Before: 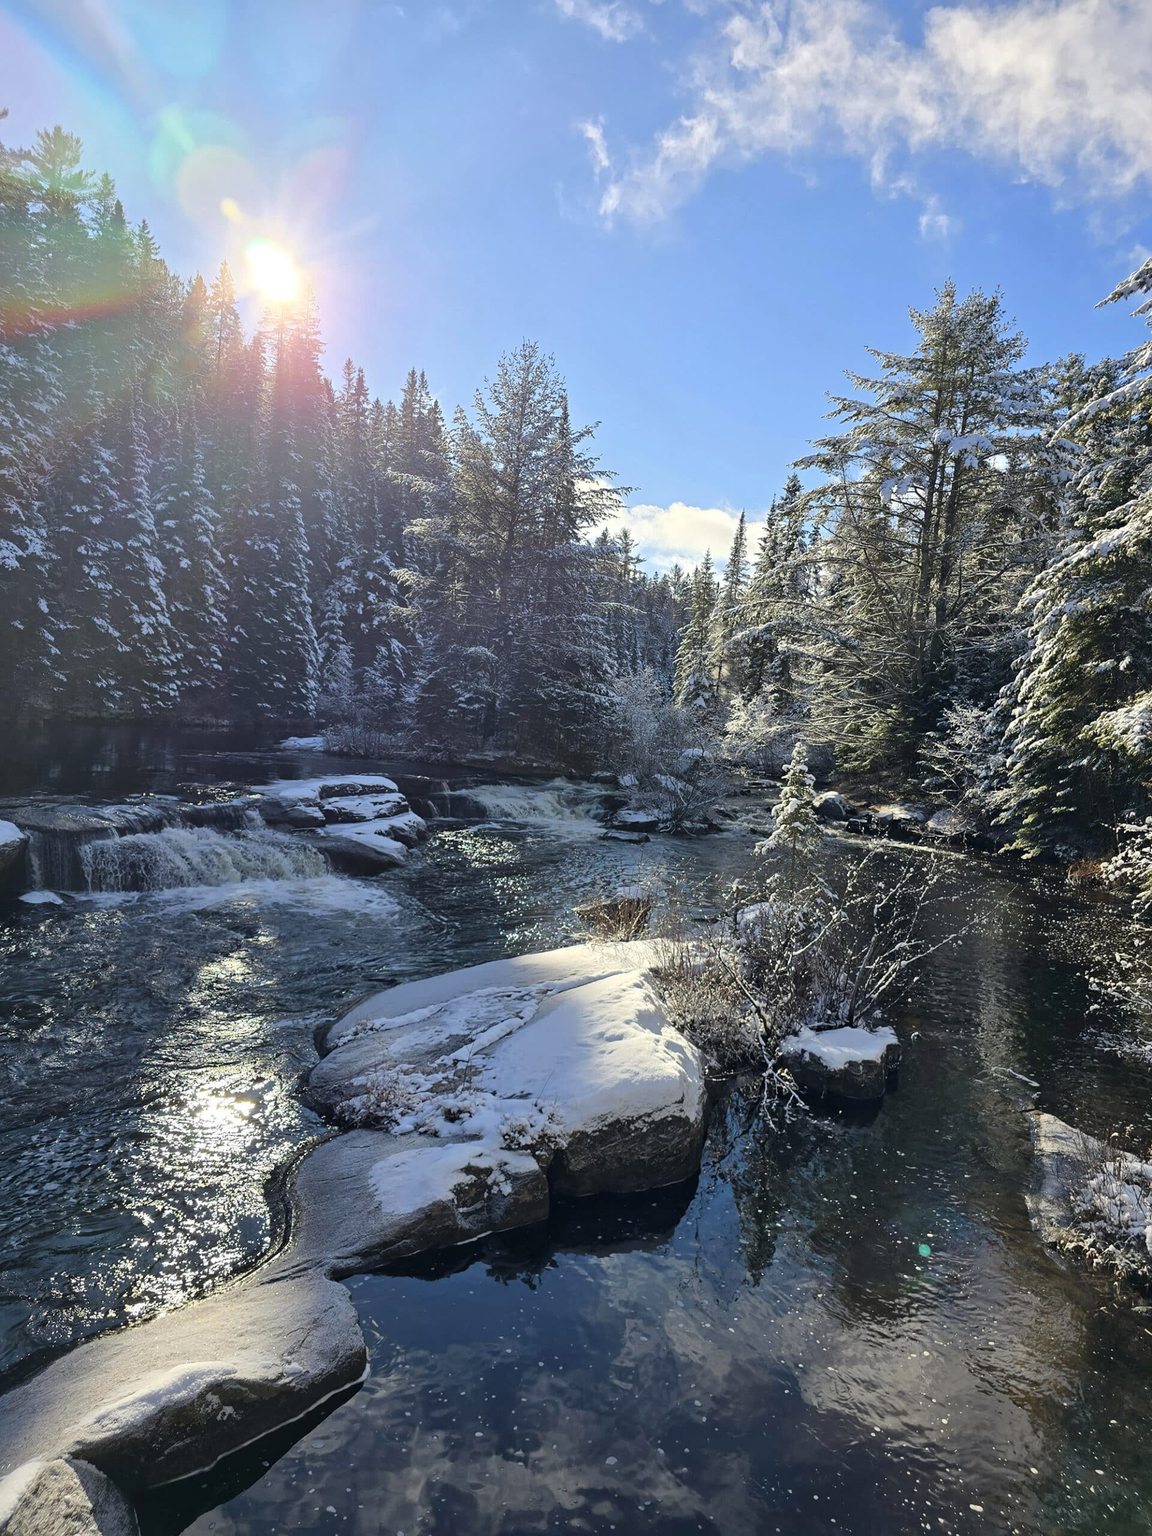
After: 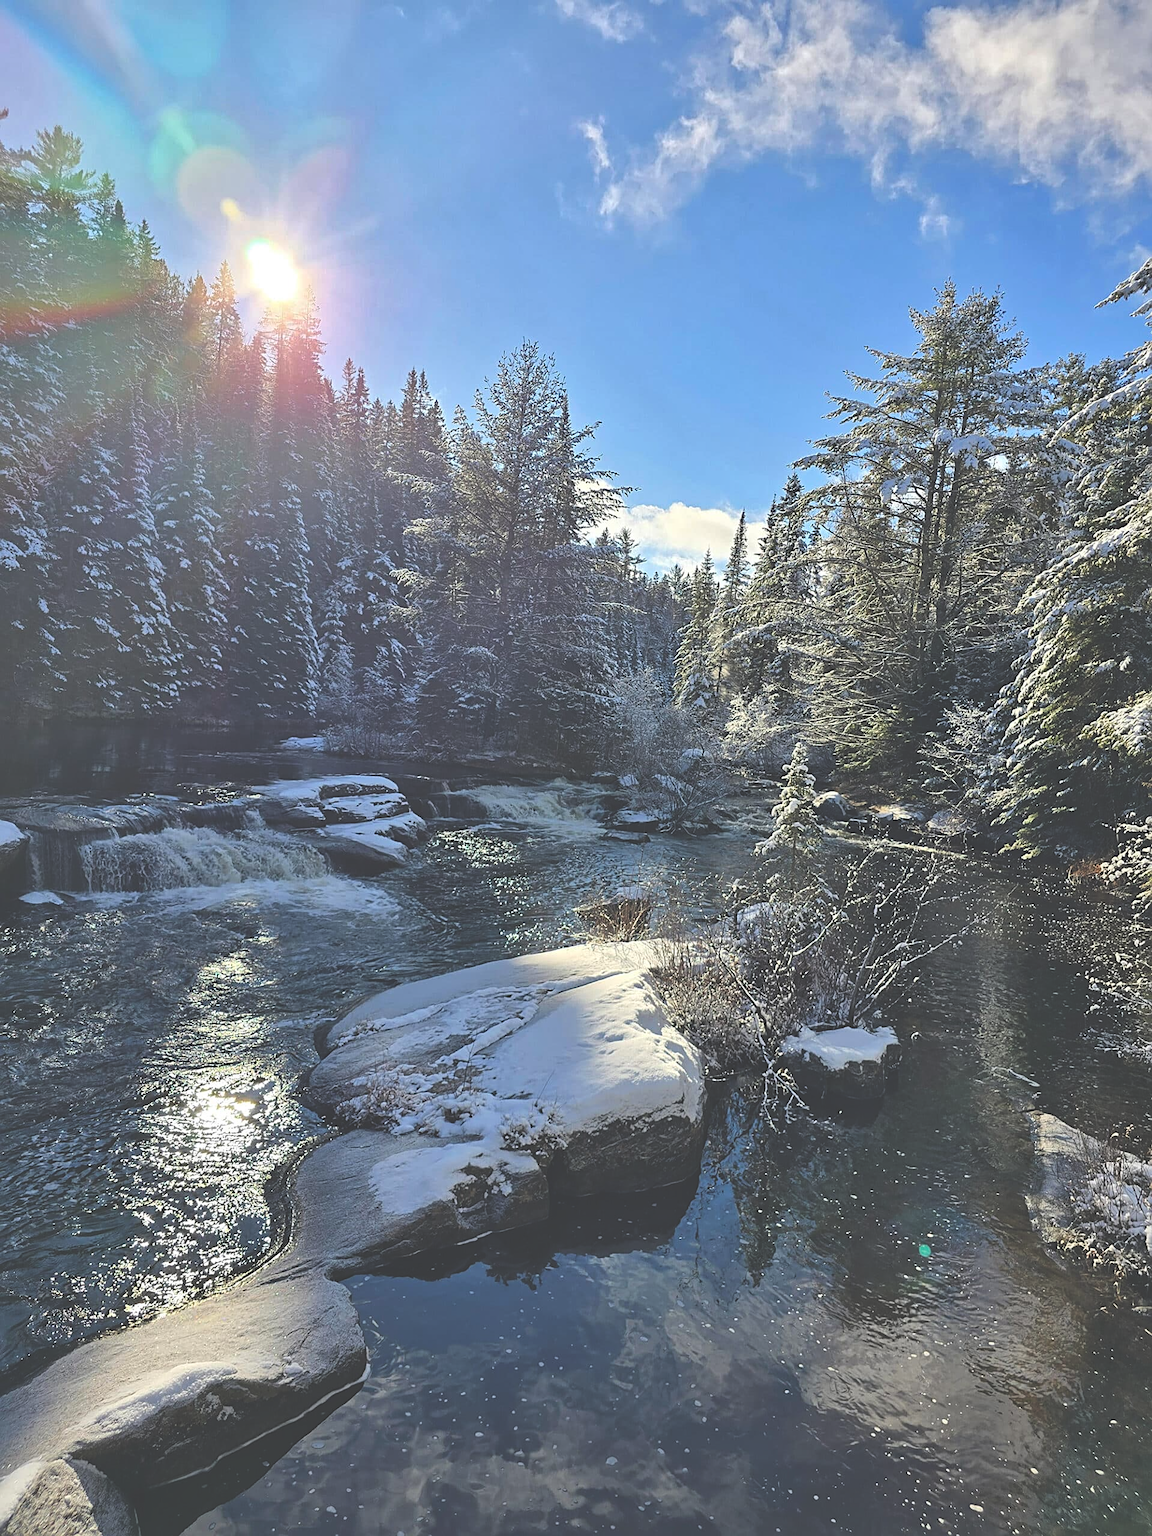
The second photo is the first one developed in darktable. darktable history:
sharpen: on, module defaults
exposure: black level correction -0.04, exposure 0.062 EV, compensate exposure bias true, compensate highlight preservation false
shadows and highlights: shadows 43.64, white point adjustment -1.46, soften with gaussian
